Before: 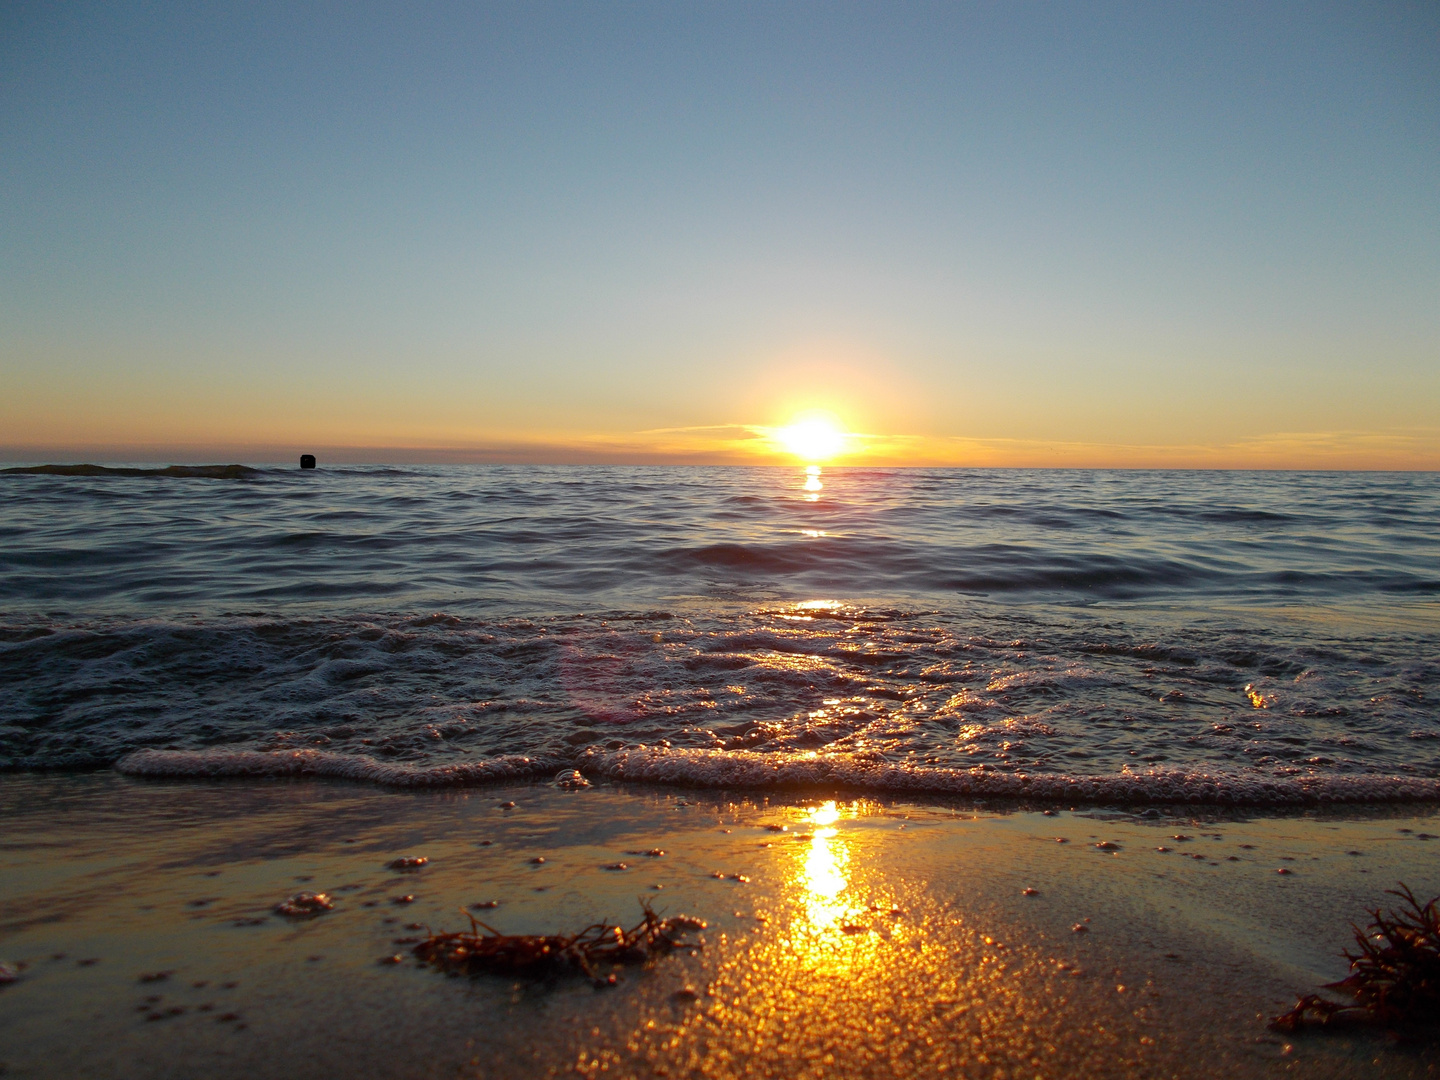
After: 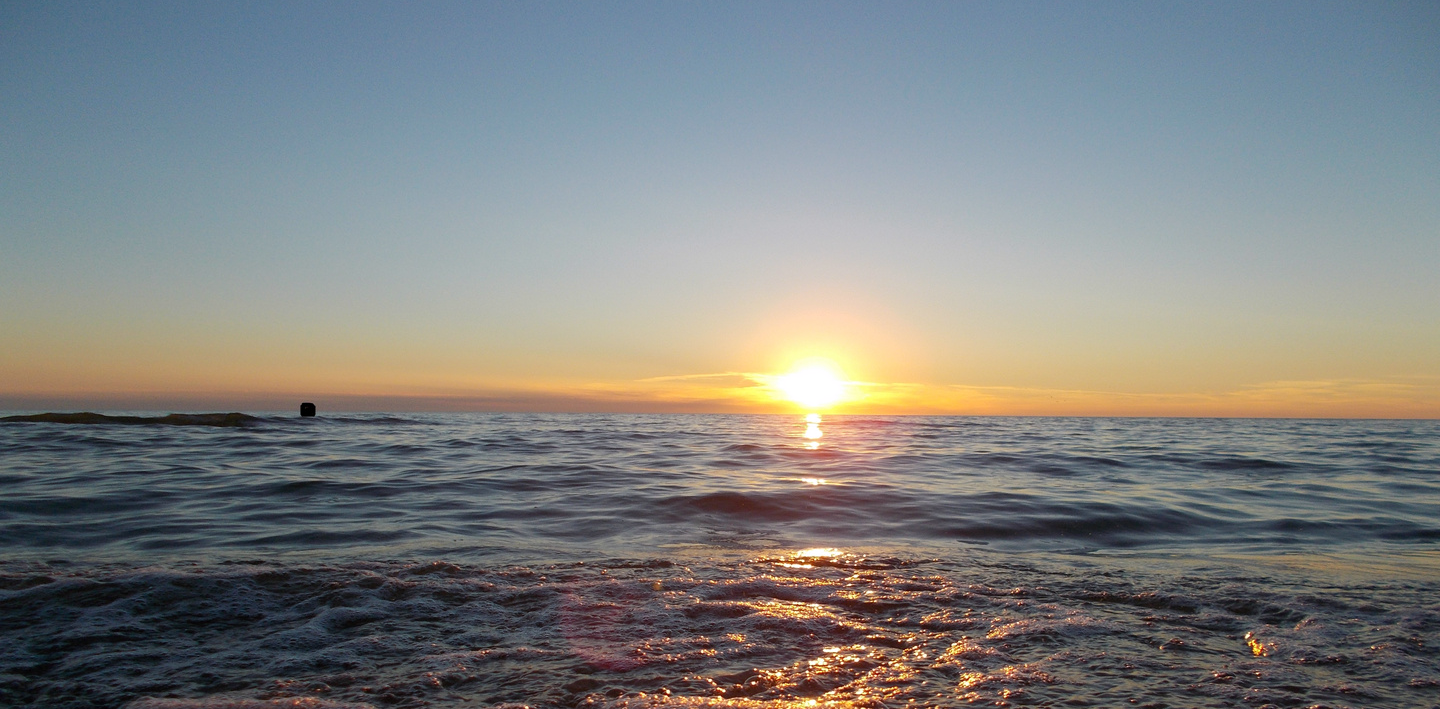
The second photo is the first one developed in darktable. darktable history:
crop and rotate: top 4.848%, bottom 29.503%
white balance: red 1.004, blue 1.024
